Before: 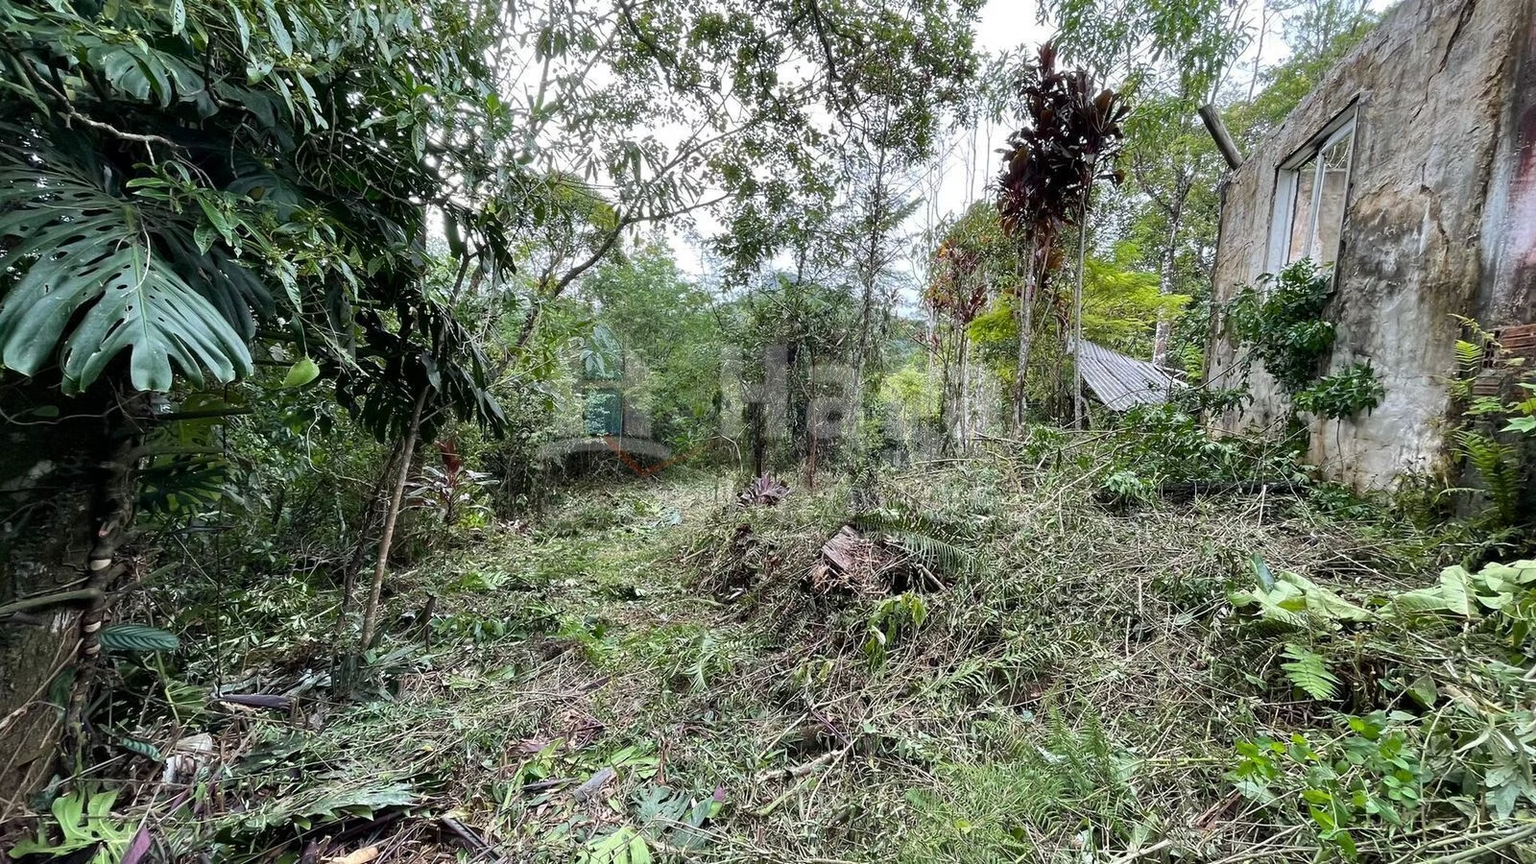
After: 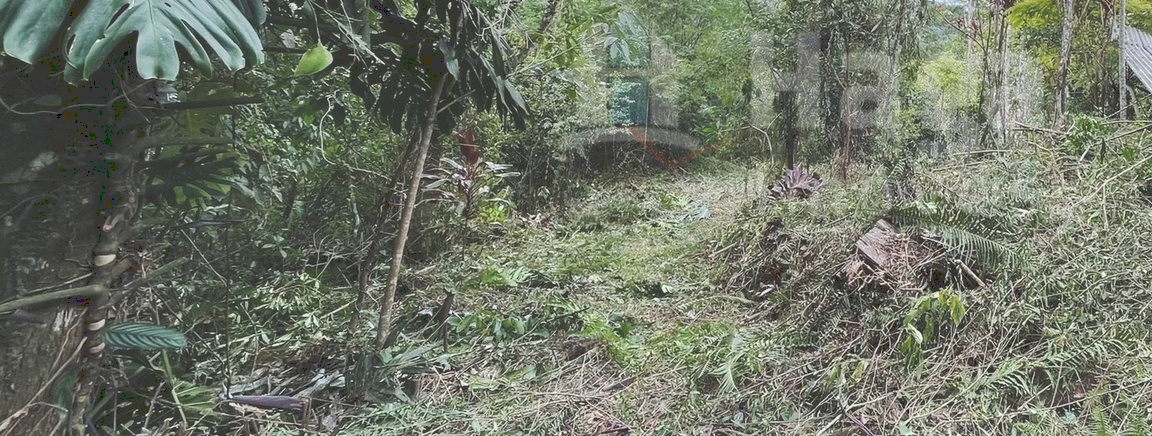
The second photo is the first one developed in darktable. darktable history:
crop: top 36.498%, right 27.964%, bottom 14.995%
tone curve: curves: ch0 [(0, 0) (0.003, 0.217) (0.011, 0.217) (0.025, 0.229) (0.044, 0.243) (0.069, 0.253) (0.1, 0.265) (0.136, 0.281) (0.177, 0.305) (0.224, 0.331) (0.277, 0.369) (0.335, 0.415) (0.399, 0.472) (0.468, 0.543) (0.543, 0.609) (0.623, 0.676) (0.709, 0.734) (0.801, 0.798) (0.898, 0.849) (1, 1)], preserve colors none
shadows and highlights: shadows 37.27, highlights -28.18, soften with gaussian
